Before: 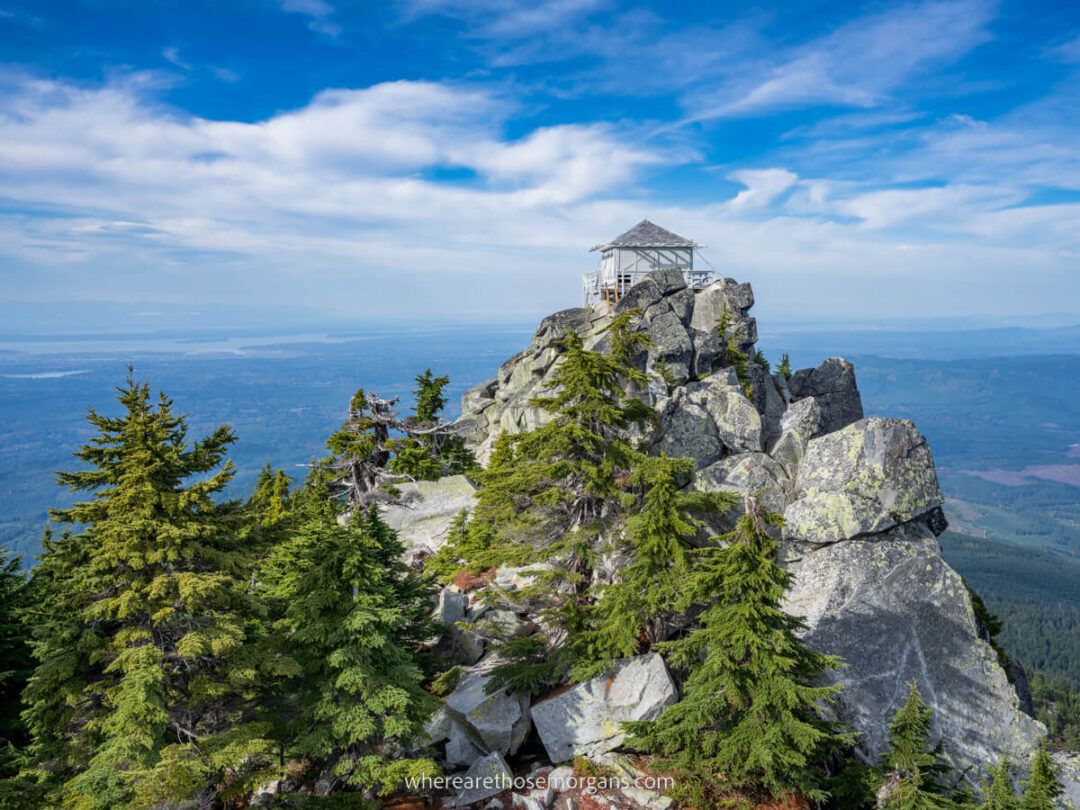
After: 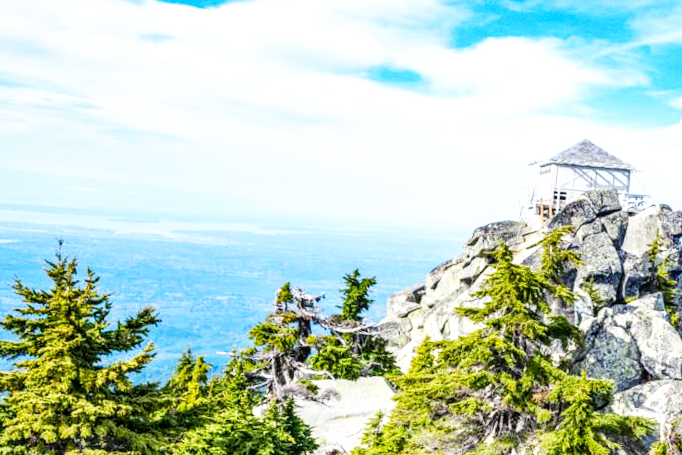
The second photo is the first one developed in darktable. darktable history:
crop and rotate: angle -4.99°, left 2.122%, top 6.945%, right 27.566%, bottom 30.519%
grain: coarseness 0.09 ISO, strength 16.61%
exposure: exposure 0.2 EV, compensate highlight preservation false
color zones: curves: ch0 [(0.068, 0.464) (0.25, 0.5) (0.48, 0.508) (0.75, 0.536) (0.886, 0.476) (0.967, 0.456)]; ch1 [(0.066, 0.456) (0.25, 0.5) (0.616, 0.508) (0.746, 0.56) (0.934, 0.444)]
base curve: curves: ch0 [(0, 0) (0.007, 0.004) (0.027, 0.03) (0.046, 0.07) (0.207, 0.54) (0.442, 0.872) (0.673, 0.972) (1, 1)], preserve colors none
local contrast: on, module defaults
